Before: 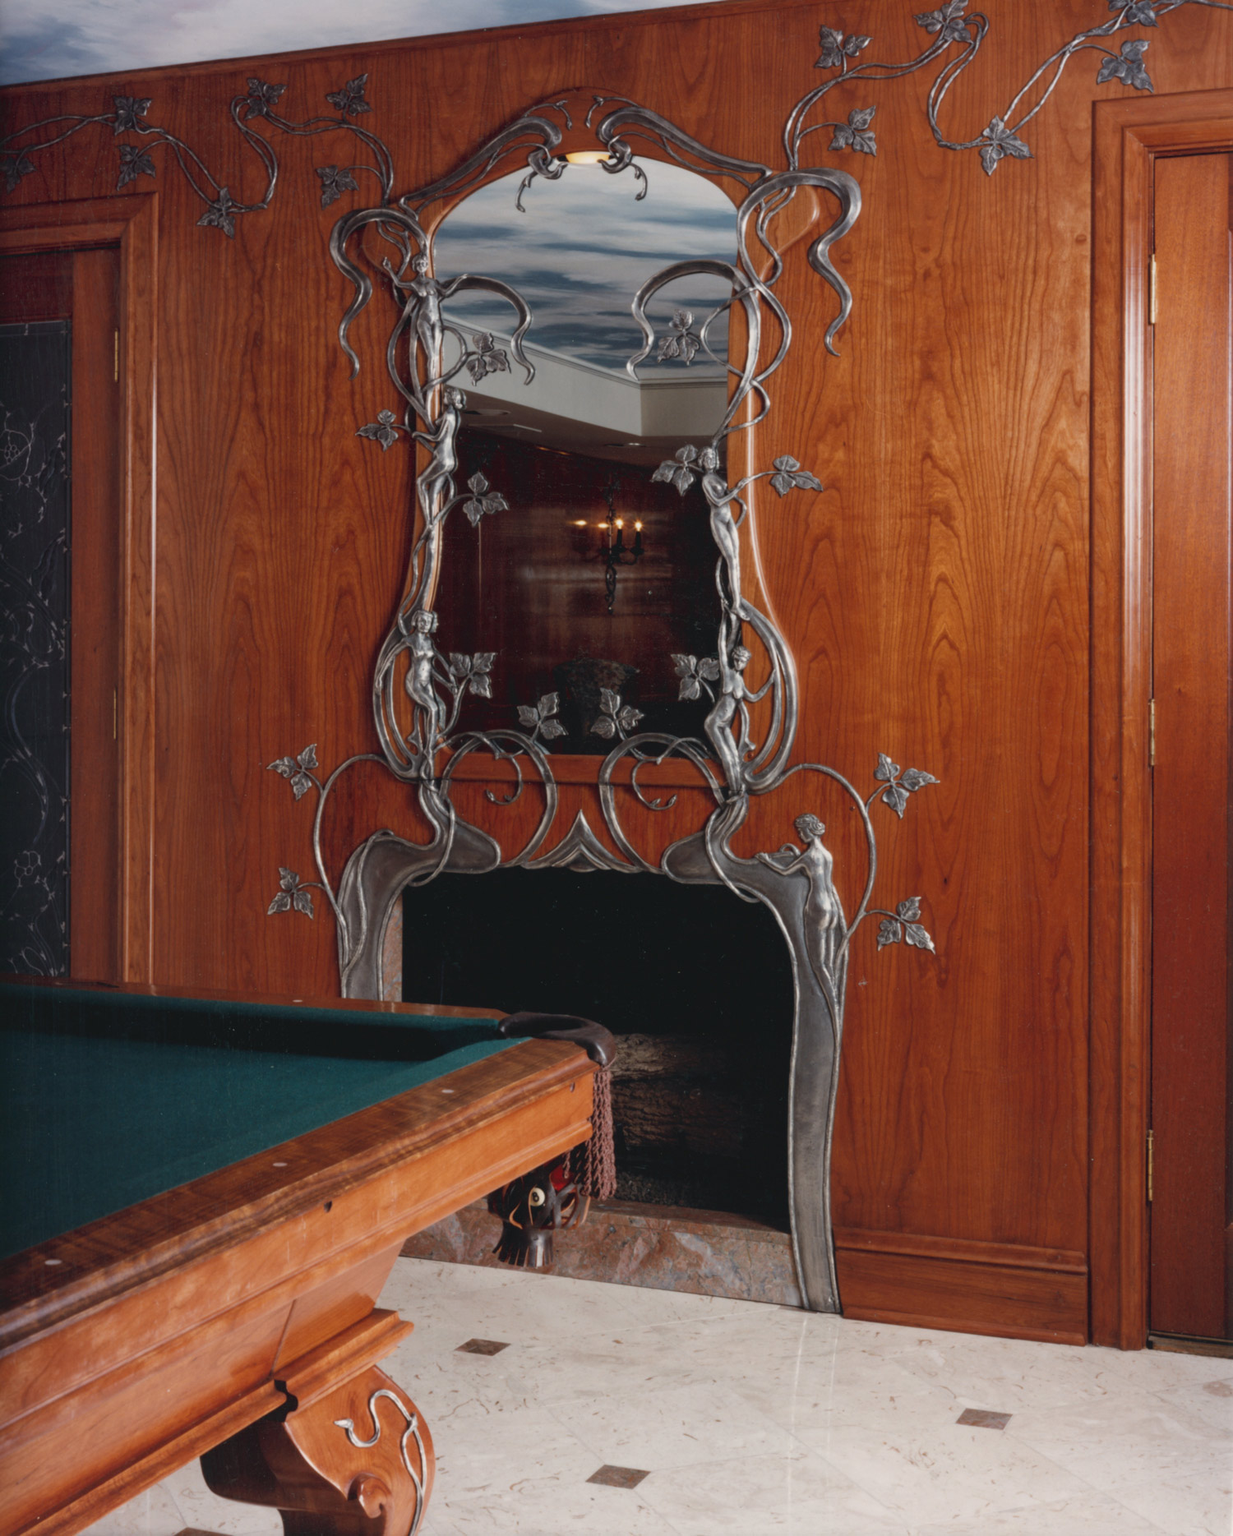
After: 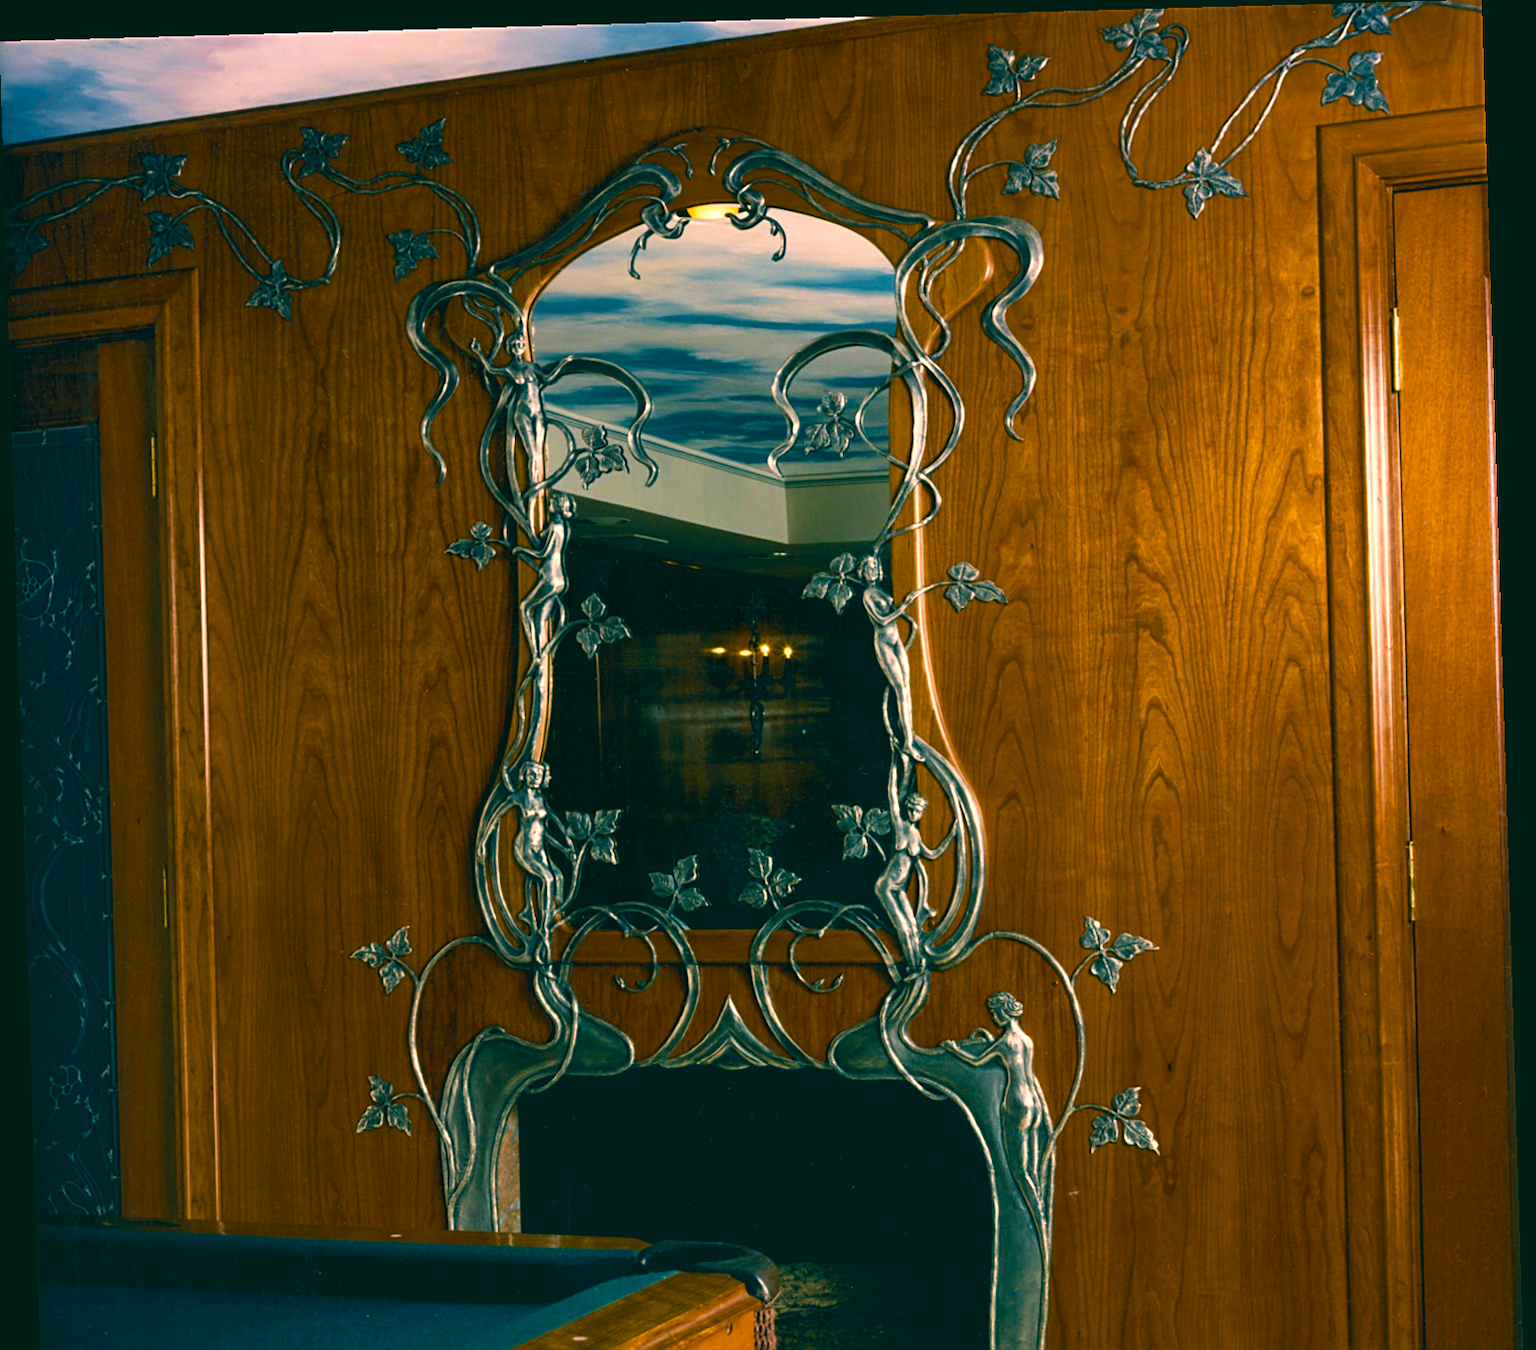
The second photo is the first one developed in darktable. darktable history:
white balance: red 1.066, blue 1.119
rotate and perspective: rotation -1.77°, lens shift (horizontal) 0.004, automatic cropping off
crop: bottom 28.576%
color balance rgb: linear chroma grading › global chroma 9%, perceptual saturation grading › global saturation 36%, perceptual saturation grading › shadows 35%, perceptual brilliance grading › global brilliance 15%, perceptual brilliance grading › shadows -35%, global vibrance 15%
velvia: strength 45%
color correction: highlights a* 1.83, highlights b* 34.02, shadows a* -36.68, shadows b* -5.48
sharpen: on, module defaults
tone equalizer: on, module defaults
